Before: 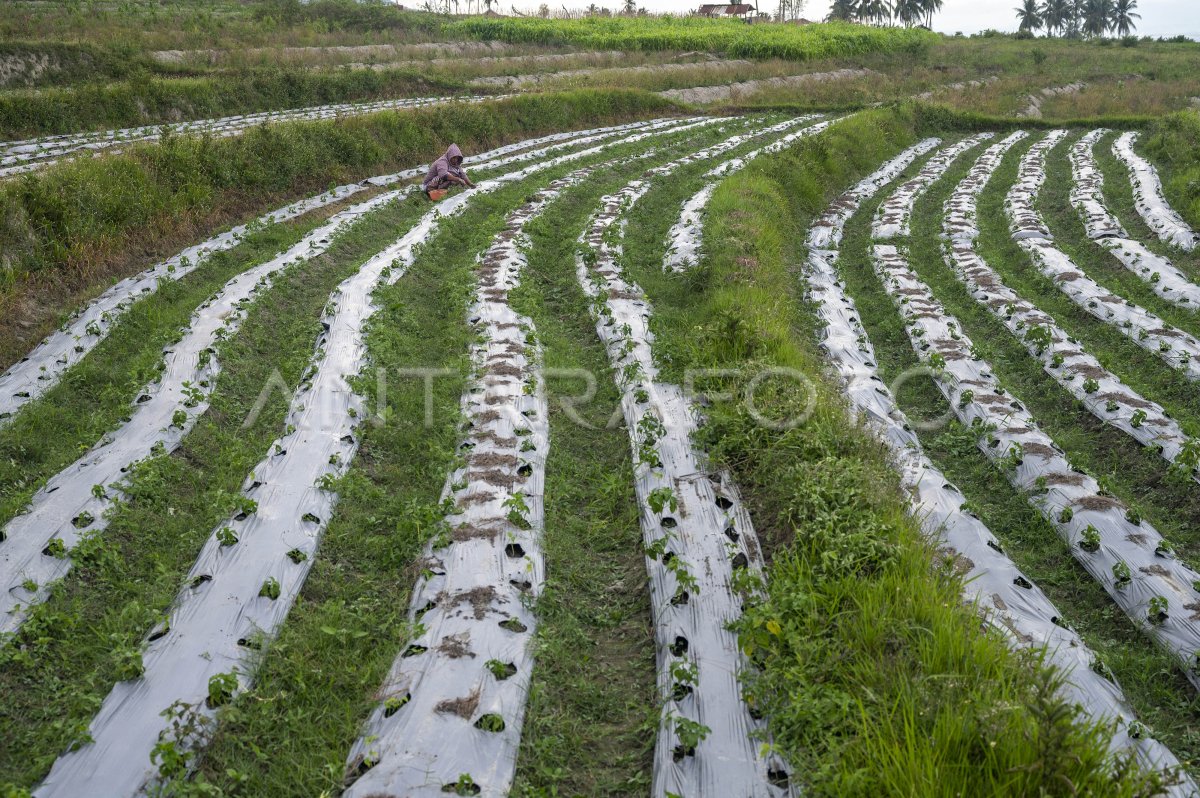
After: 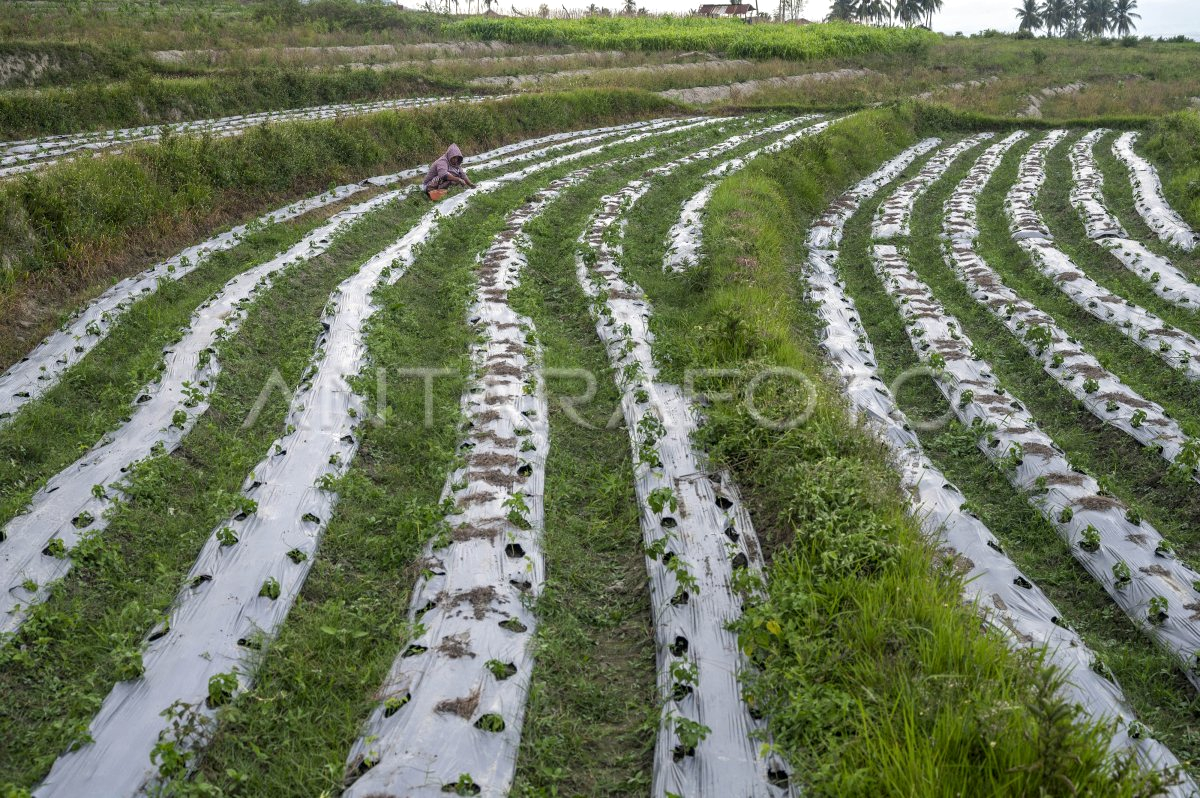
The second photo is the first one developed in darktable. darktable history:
local contrast: highlights 104%, shadows 100%, detail 120%, midtone range 0.2
